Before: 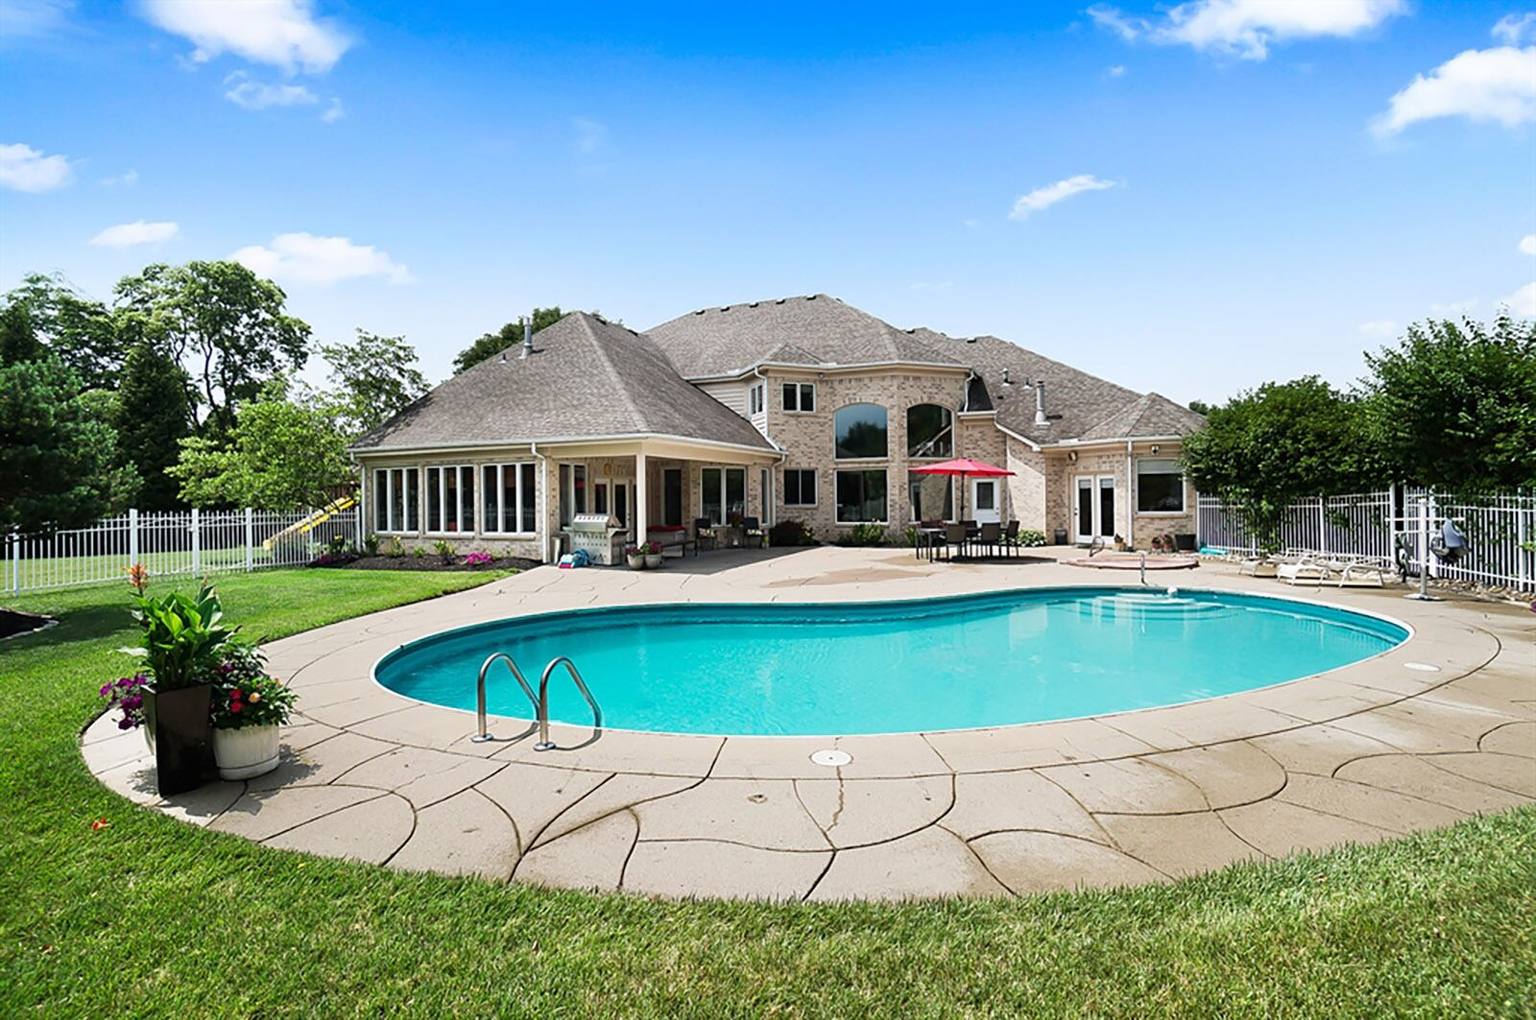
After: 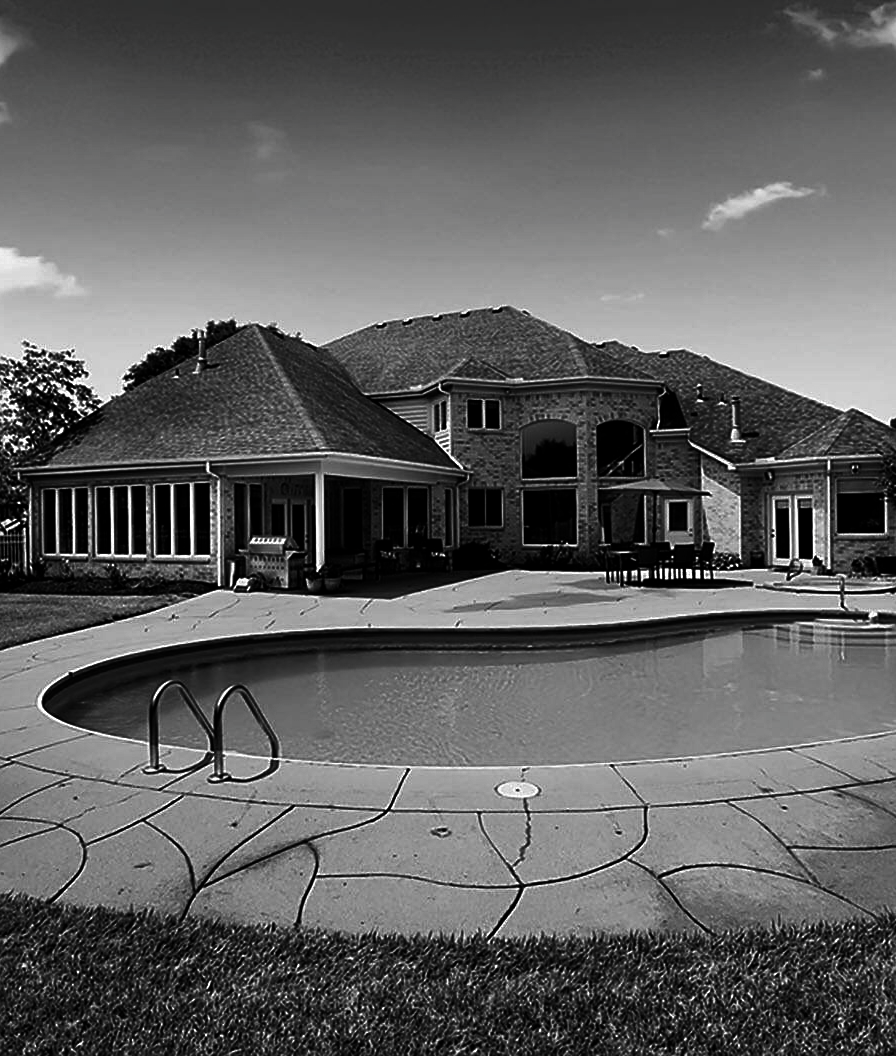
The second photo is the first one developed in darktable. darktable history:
crop: left 21.791%, right 22.157%, bottom 0.009%
contrast brightness saturation: contrast 0.021, brightness -0.997, saturation -0.999
sharpen: radius 1.549, amount 0.364, threshold 1.239
